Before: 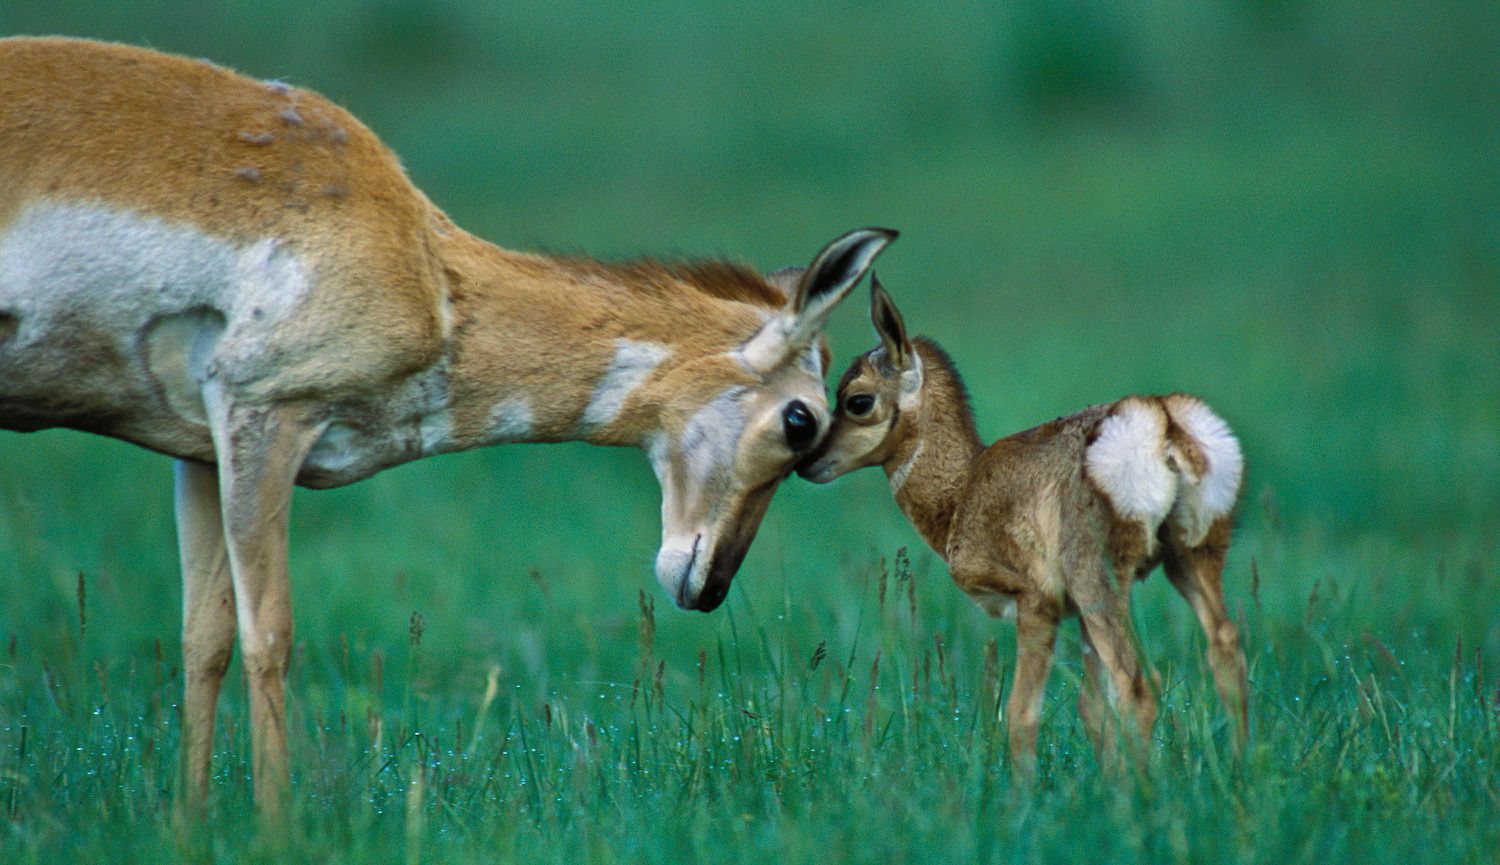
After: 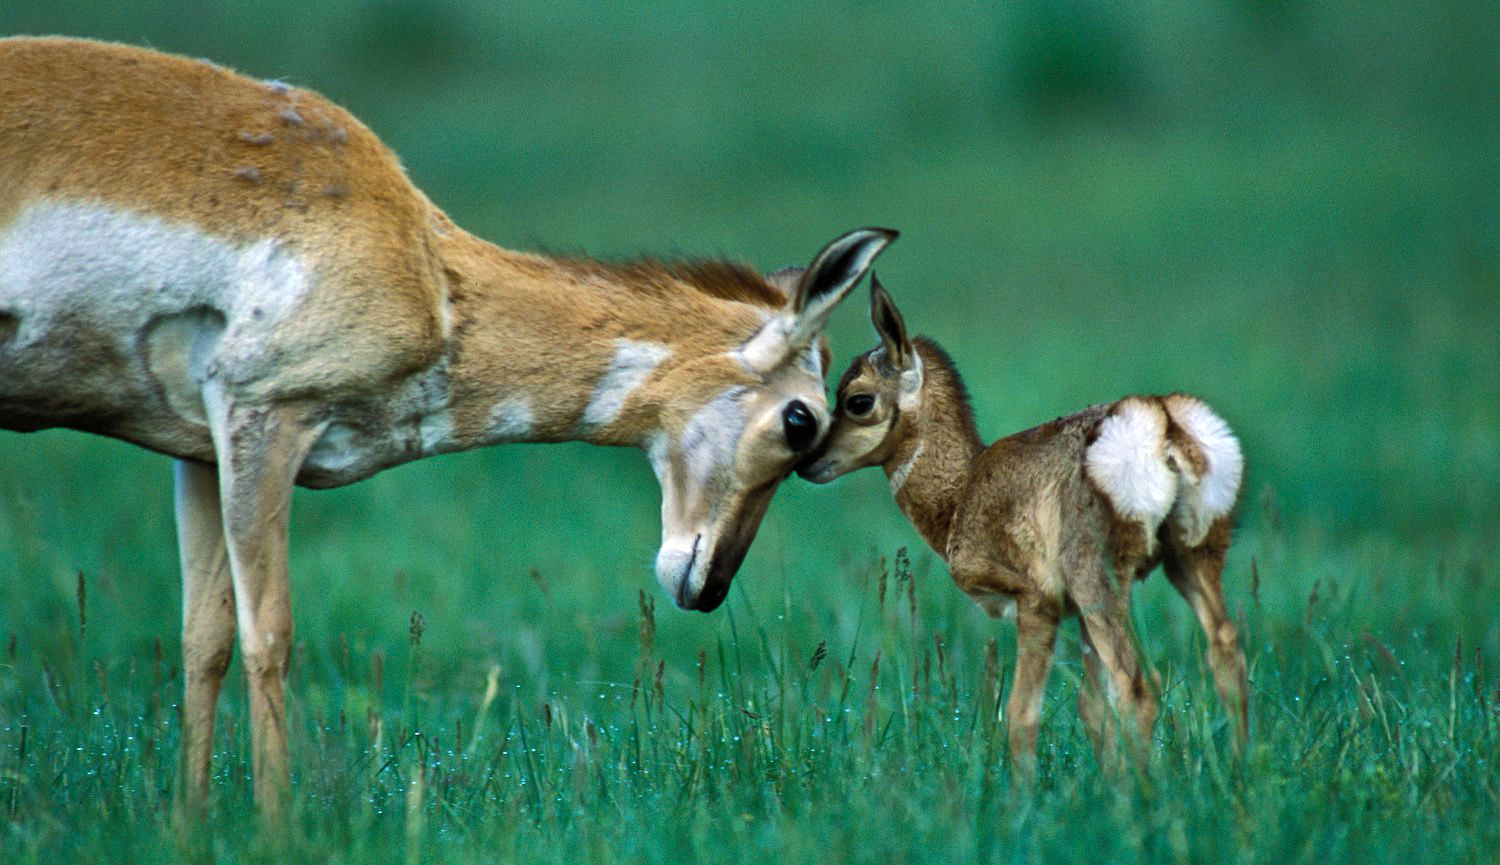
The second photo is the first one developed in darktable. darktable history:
tone equalizer: -8 EV -0.417 EV, -7 EV -0.389 EV, -6 EV -0.333 EV, -5 EV -0.222 EV, -3 EV 0.222 EV, -2 EV 0.333 EV, -1 EV 0.389 EV, +0 EV 0.417 EV, edges refinement/feathering 500, mask exposure compensation -1.57 EV, preserve details no
exposure: black level correction 0.001, exposure 0.014 EV, compensate highlight preservation false
